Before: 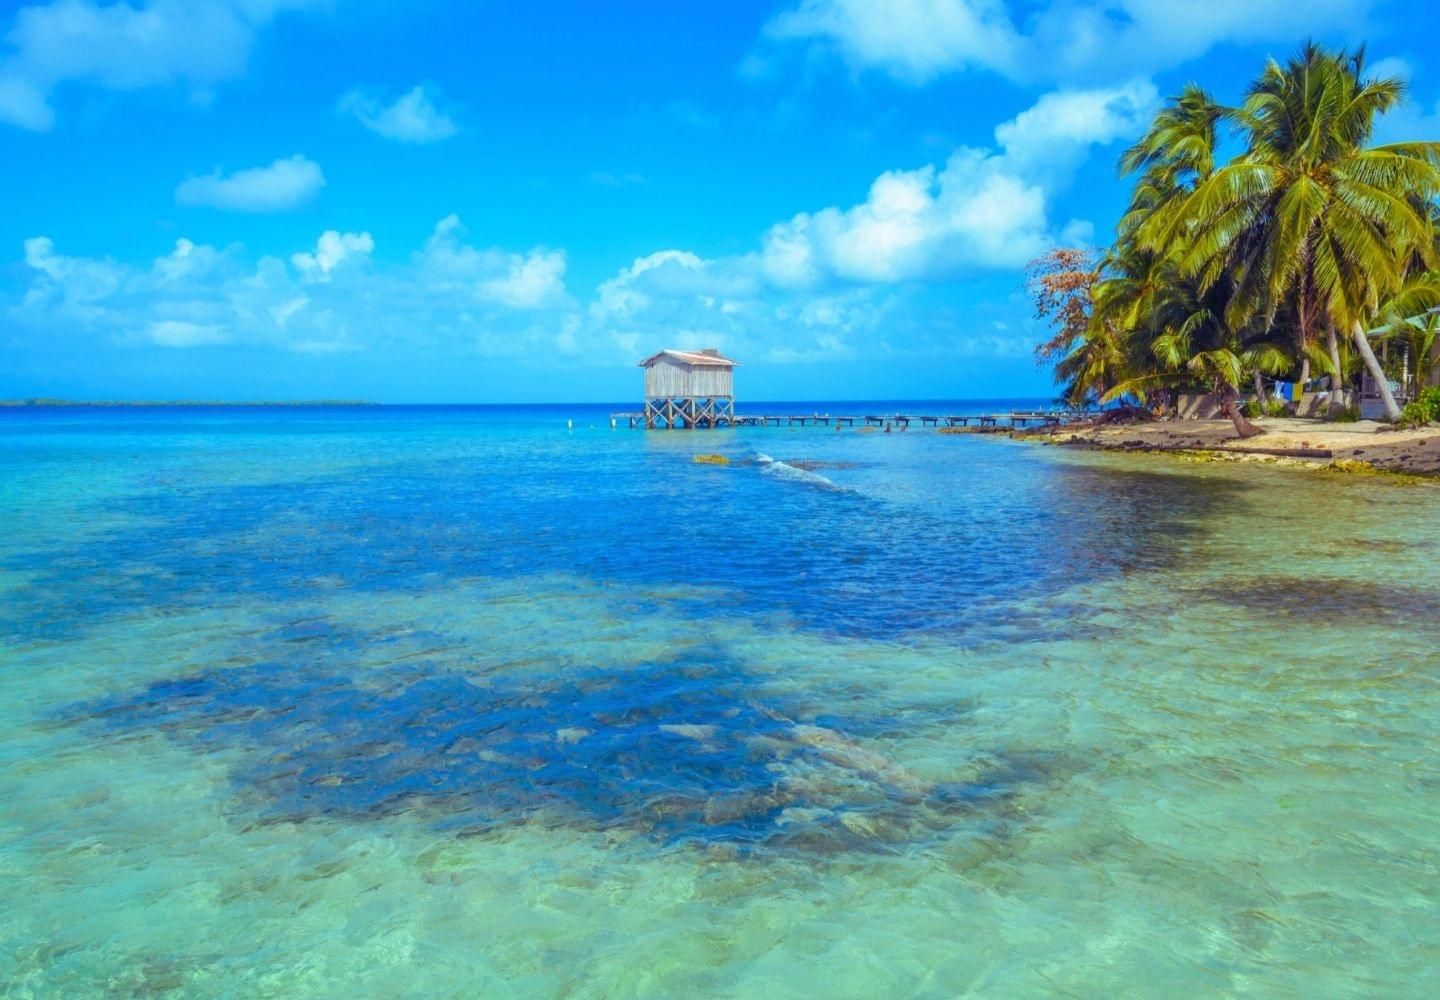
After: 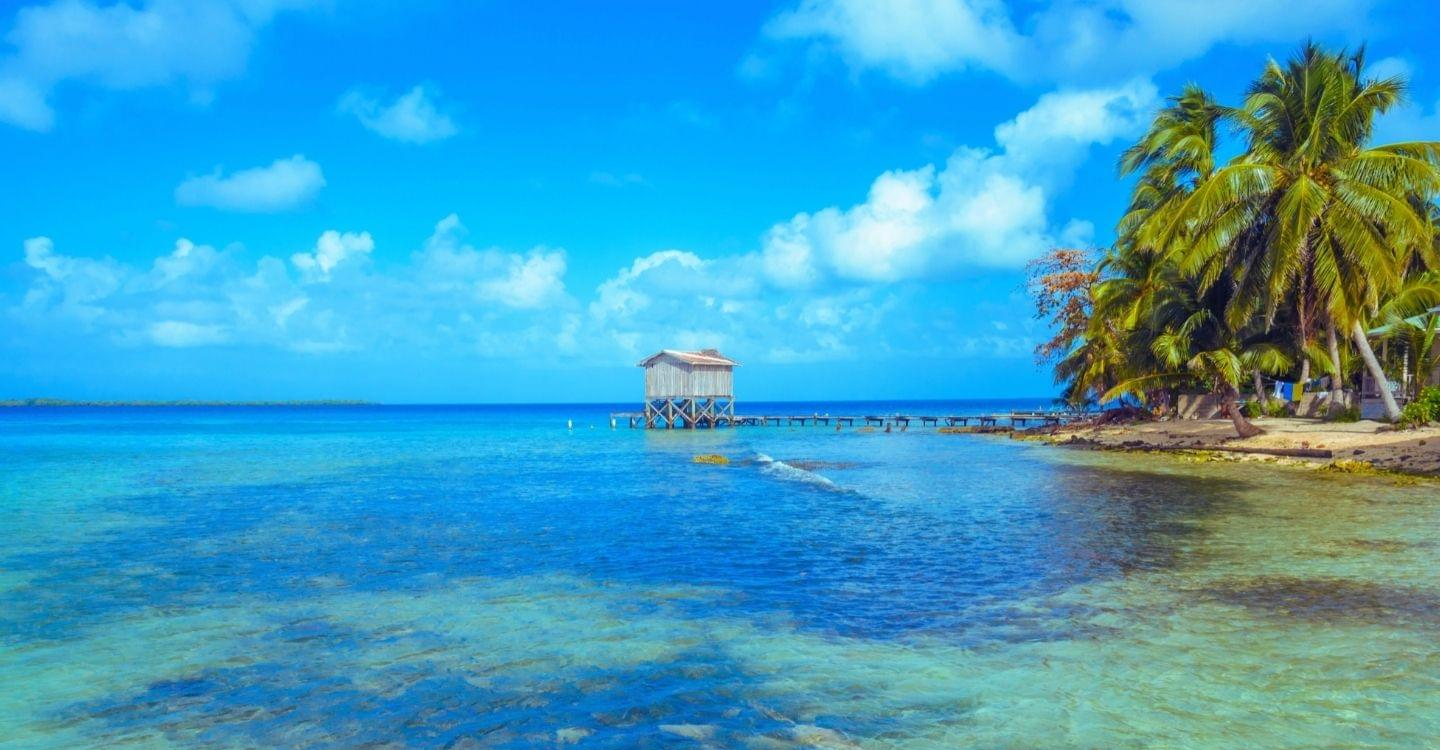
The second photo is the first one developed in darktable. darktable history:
crop: bottom 24.978%
